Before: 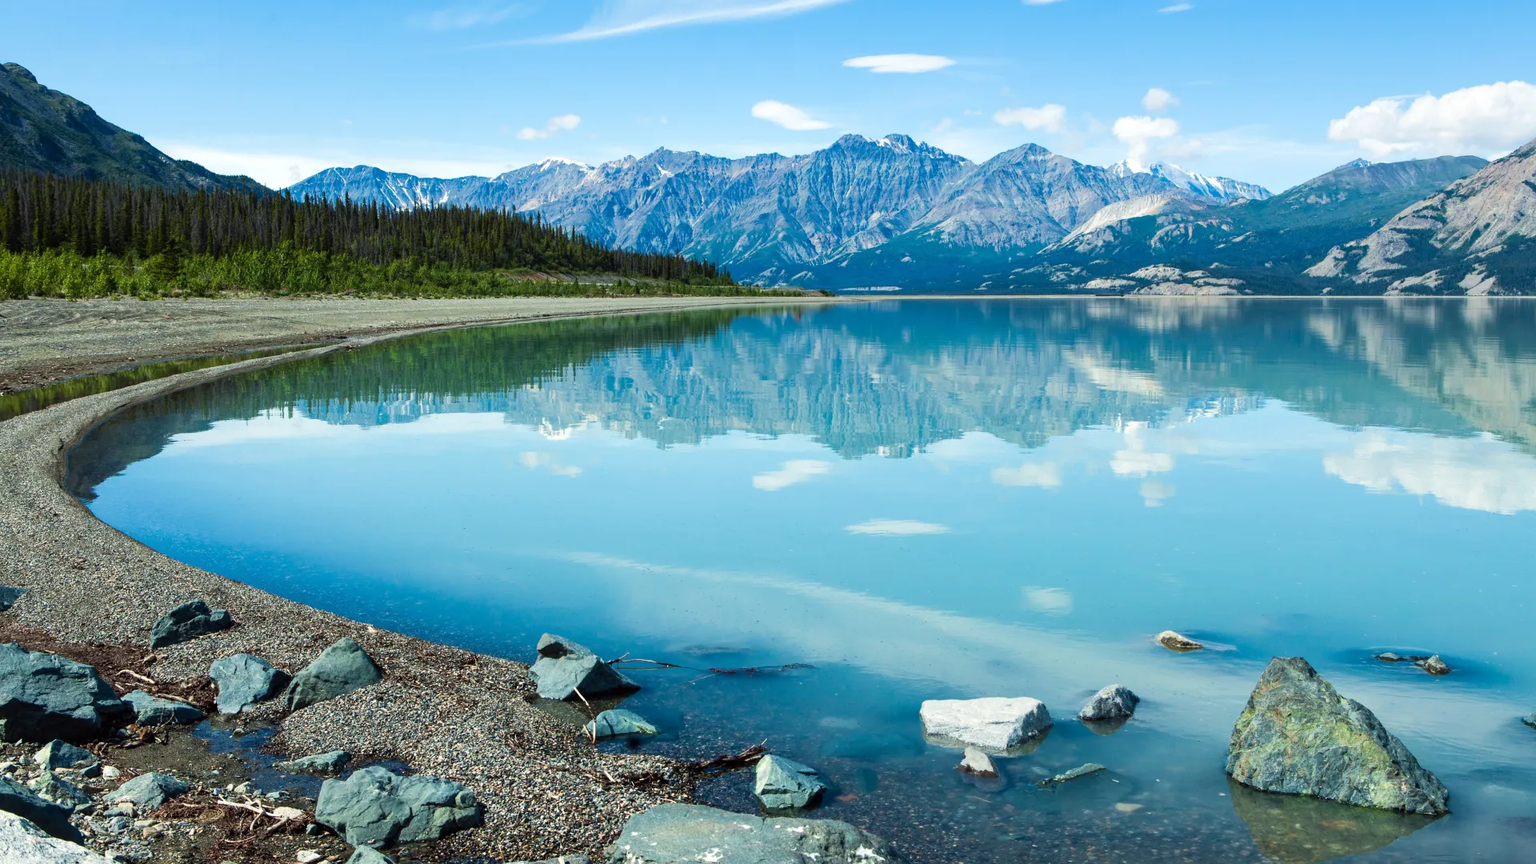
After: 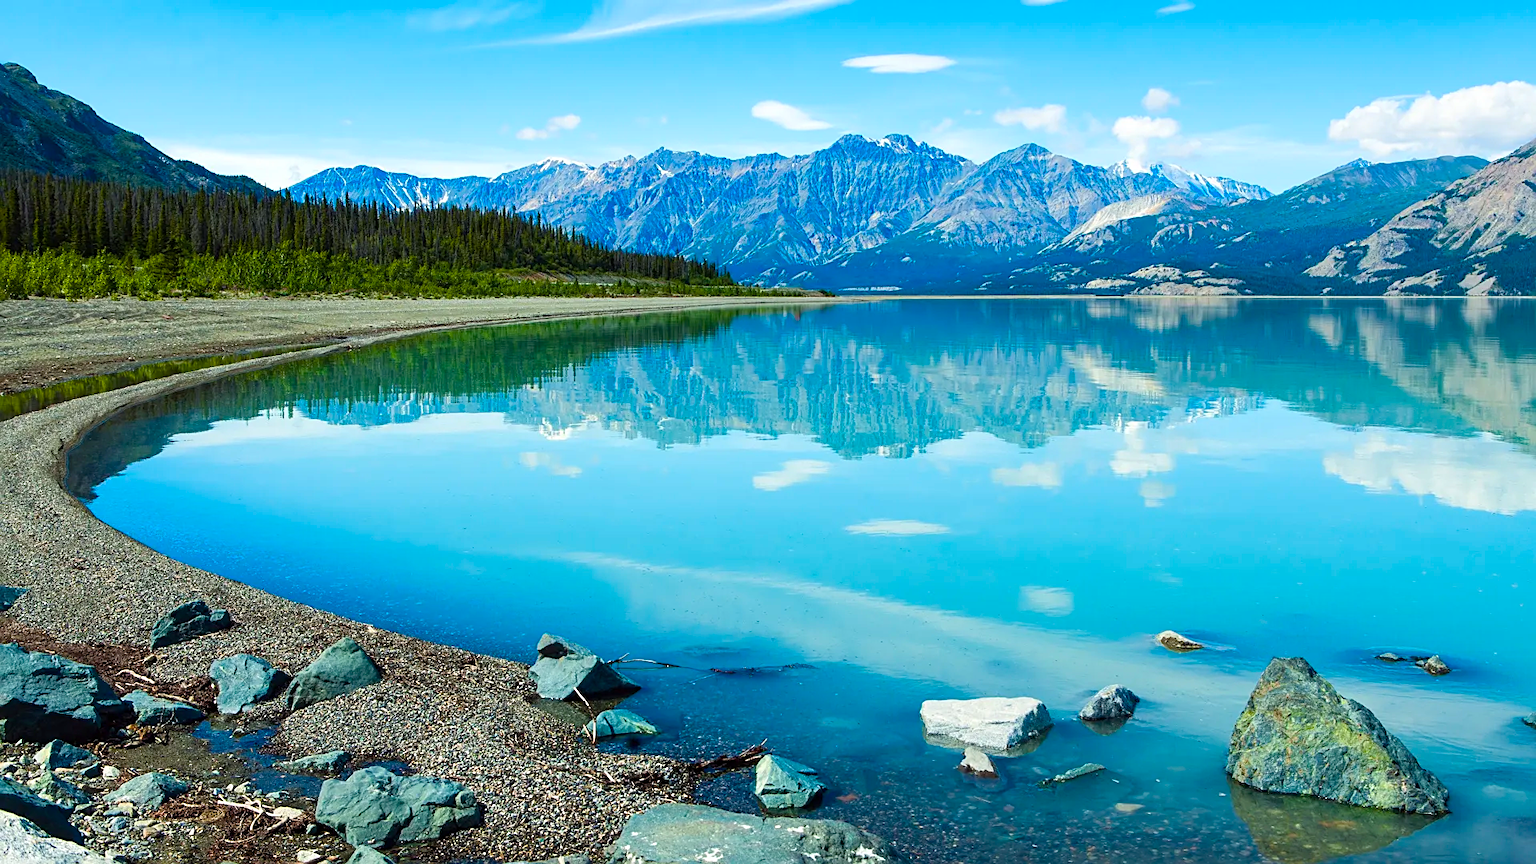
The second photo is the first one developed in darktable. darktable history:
sharpen: on, module defaults
color balance rgb: linear chroma grading › global chroma 41.372%, perceptual saturation grading › global saturation -1.952%, perceptual saturation grading › highlights -7.889%, perceptual saturation grading › mid-tones 7.334%, perceptual saturation grading › shadows 3.498%, global vibrance 15.159%
